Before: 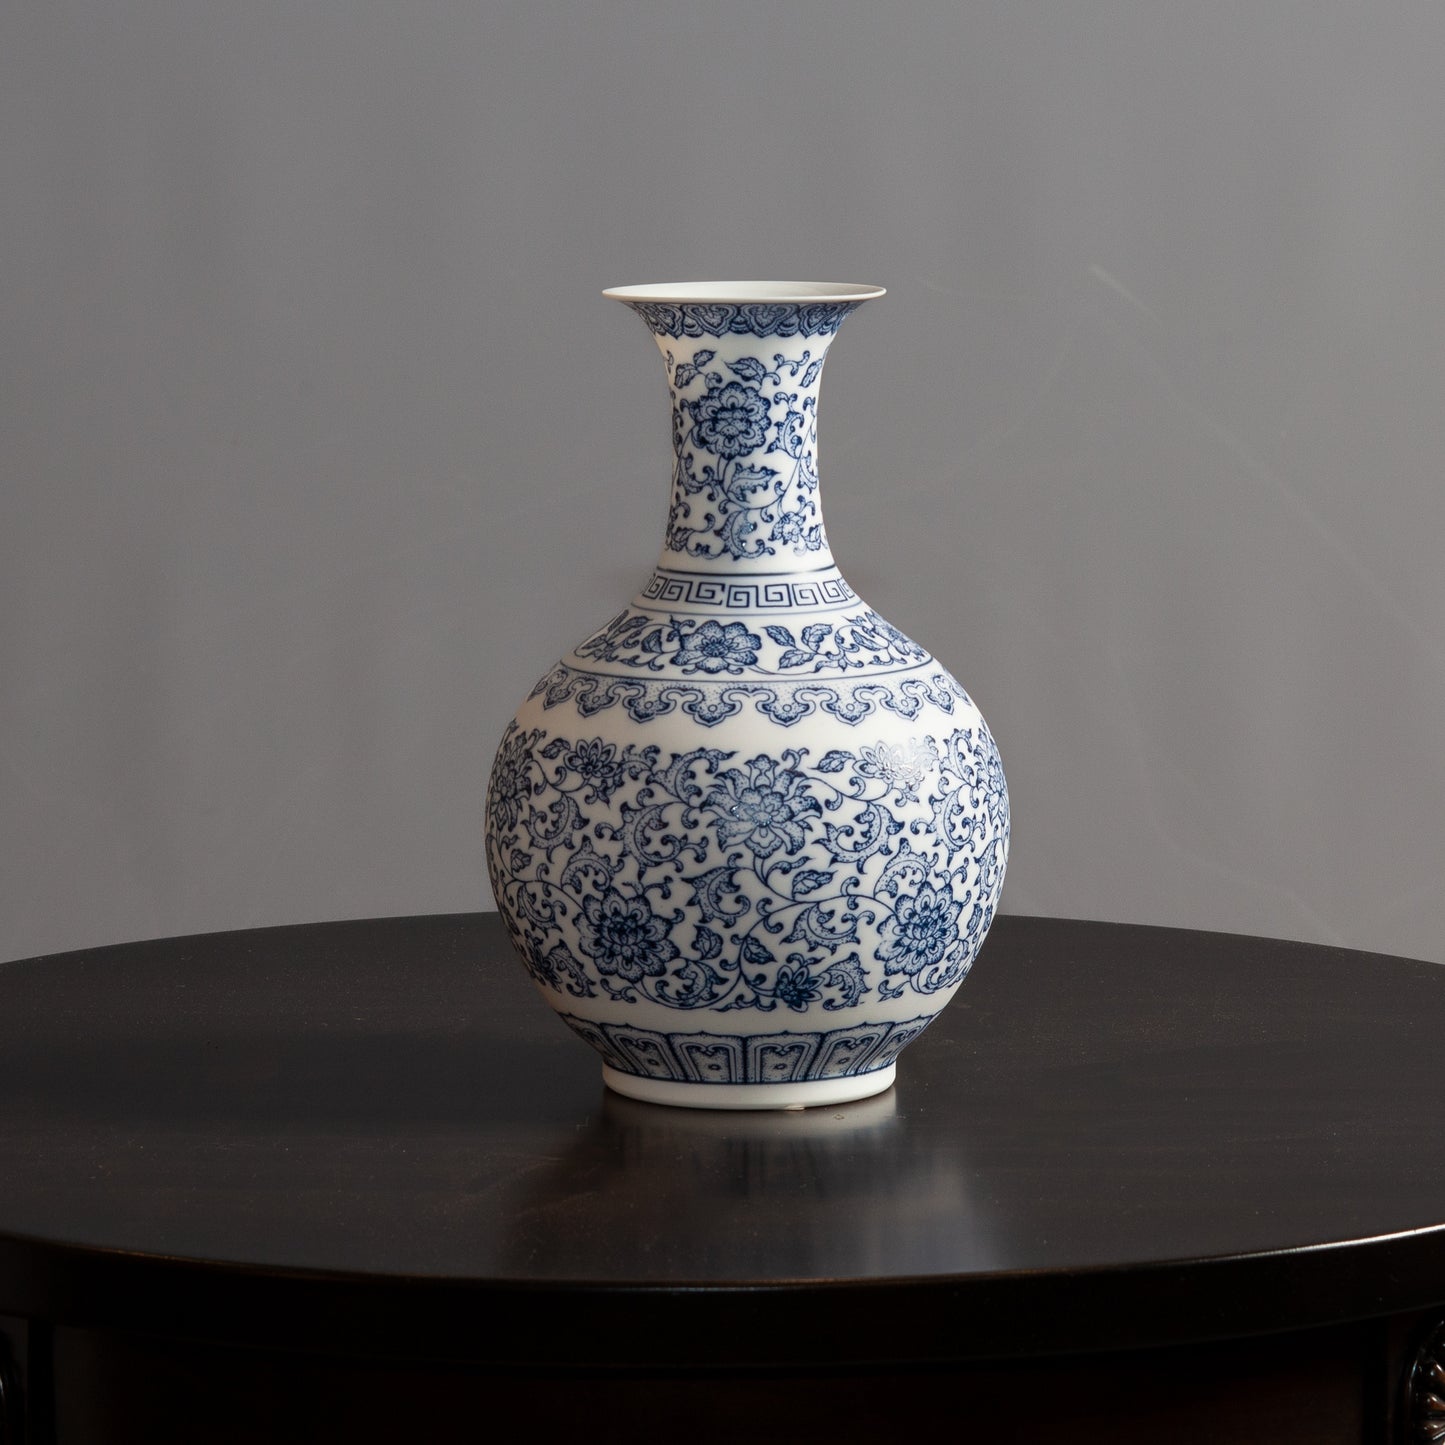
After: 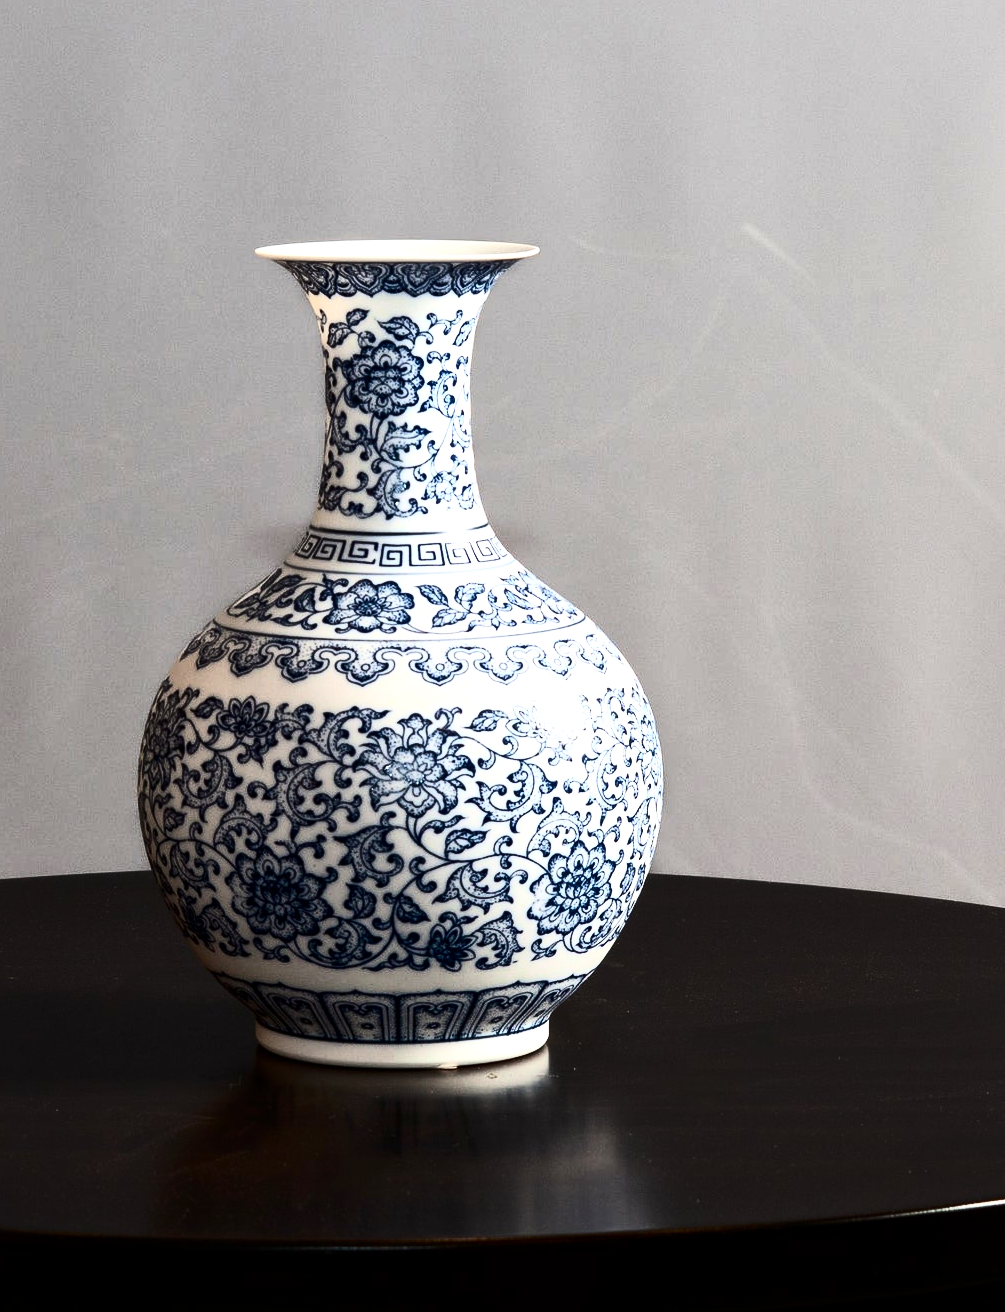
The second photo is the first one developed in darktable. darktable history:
tone equalizer: -8 EV -0.75 EV, -7 EV -0.7 EV, -6 EV -0.6 EV, -5 EV -0.4 EV, -3 EV 0.4 EV, -2 EV 0.6 EV, -1 EV 0.7 EV, +0 EV 0.75 EV, edges refinement/feathering 500, mask exposure compensation -1.57 EV, preserve details no
crop and rotate: left 24.034%, top 2.838%, right 6.406%, bottom 6.299%
local contrast: mode bilateral grid, contrast 20, coarseness 50, detail 120%, midtone range 0.2
contrast brightness saturation: contrast 0.4, brightness 0.1, saturation 0.21
